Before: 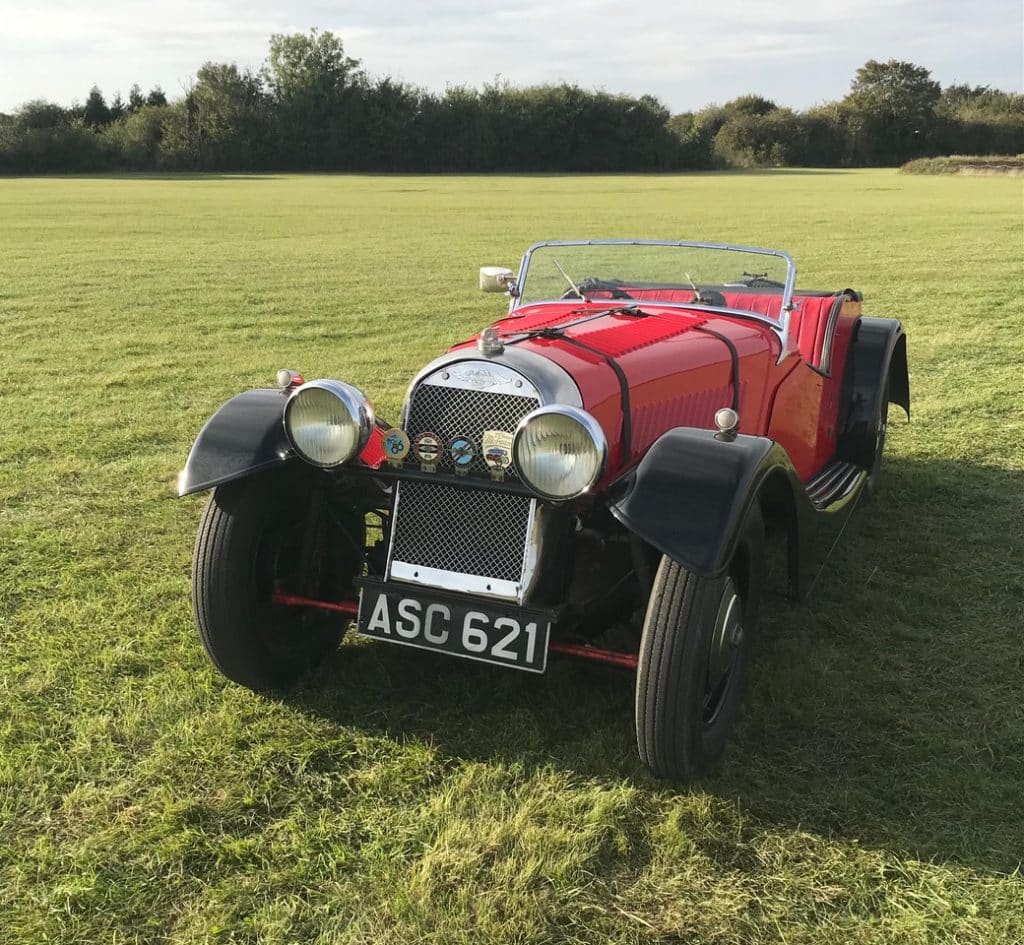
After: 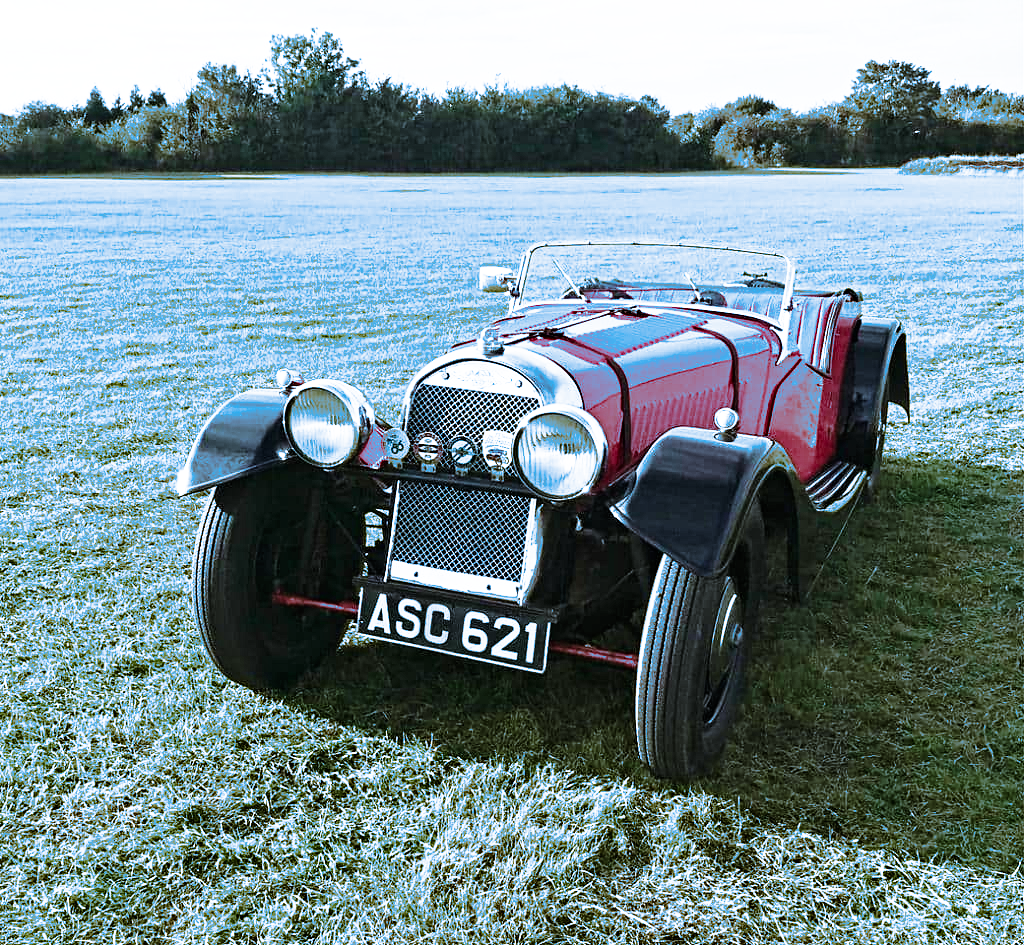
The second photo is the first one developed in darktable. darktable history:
split-toning: shadows › hue 220°, shadows › saturation 0.64, highlights › hue 220°, highlights › saturation 0.64, balance 0, compress 5.22%
contrast equalizer: octaves 7, y [[0.5, 0.542, 0.583, 0.625, 0.667, 0.708], [0.5 ×6], [0.5 ×6], [0 ×6], [0 ×6]]
white balance: red 0.984, blue 1.059
base curve: curves: ch0 [(0, 0) (0.007, 0.004) (0.027, 0.03) (0.046, 0.07) (0.207, 0.54) (0.442, 0.872) (0.673, 0.972) (1, 1)], preserve colors none
velvia: on, module defaults
